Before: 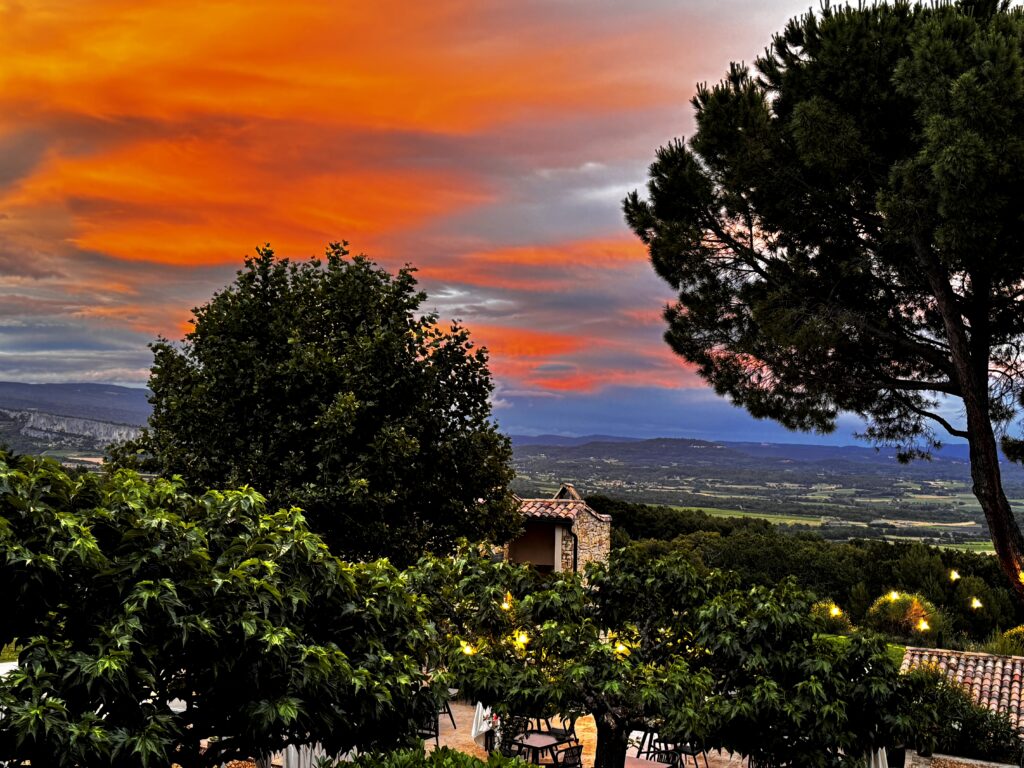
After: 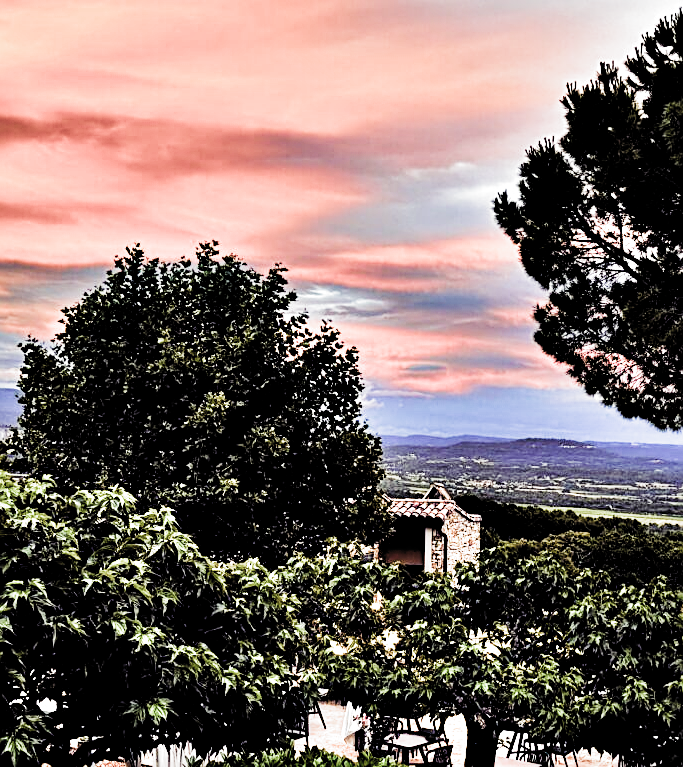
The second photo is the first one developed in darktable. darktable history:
sharpen: on, module defaults
exposure: exposure 1.135 EV, compensate exposure bias true, compensate highlight preservation false
crop and rotate: left 12.72%, right 20.508%
filmic rgb: black relative exposure -5.01 EV, white relative exposure 3.99 EV, hardness 2.88, contrast 1.301, highlights saturation mix -9.12%, color science v5 (2021), contrast in shadows safe, contrast in highlights safe
contrast equalizer: y [[0.627 ×6], [0.563 ×6], [0 ×6], [0 ×6], [0 ×6]]
color balance rgb: shadows lift › luminance -21.942%, shadows lift › chroma 9.309%, shadows lift › hue 285.61°, perceptual saturation grading › global saturation 20%, perceptual saturation grading › highlights -24.944%, perceptual saturation grading › shadows 49.529%, global vibrance 20%
